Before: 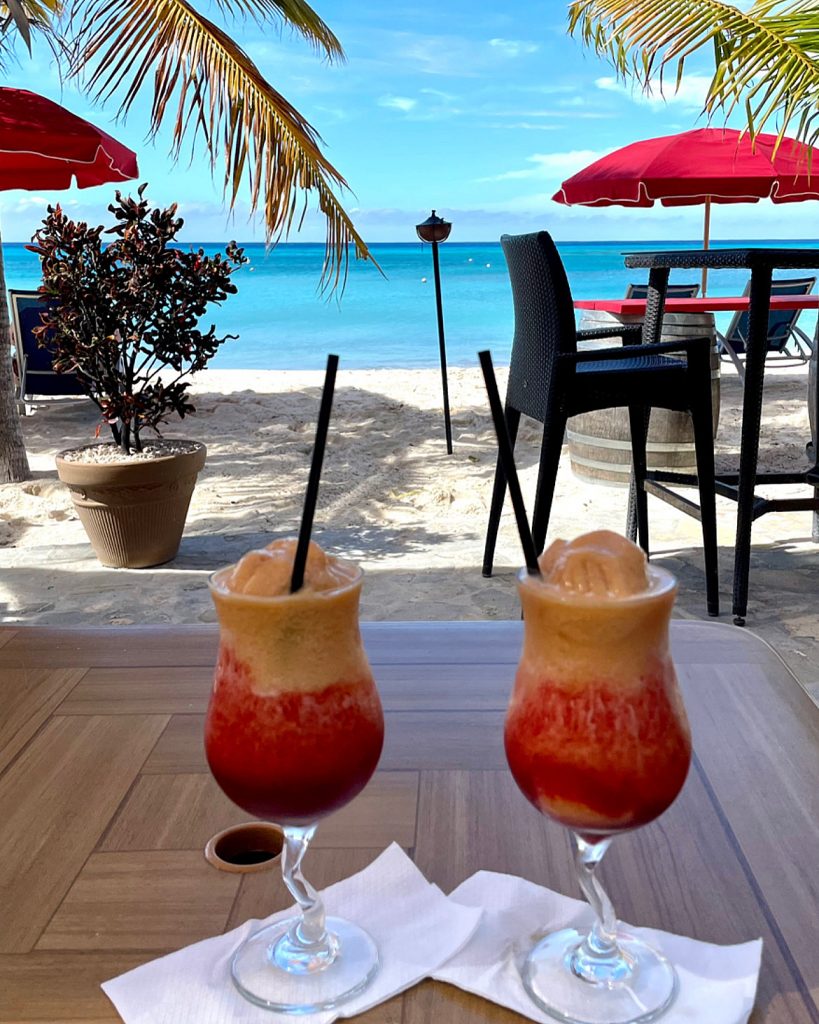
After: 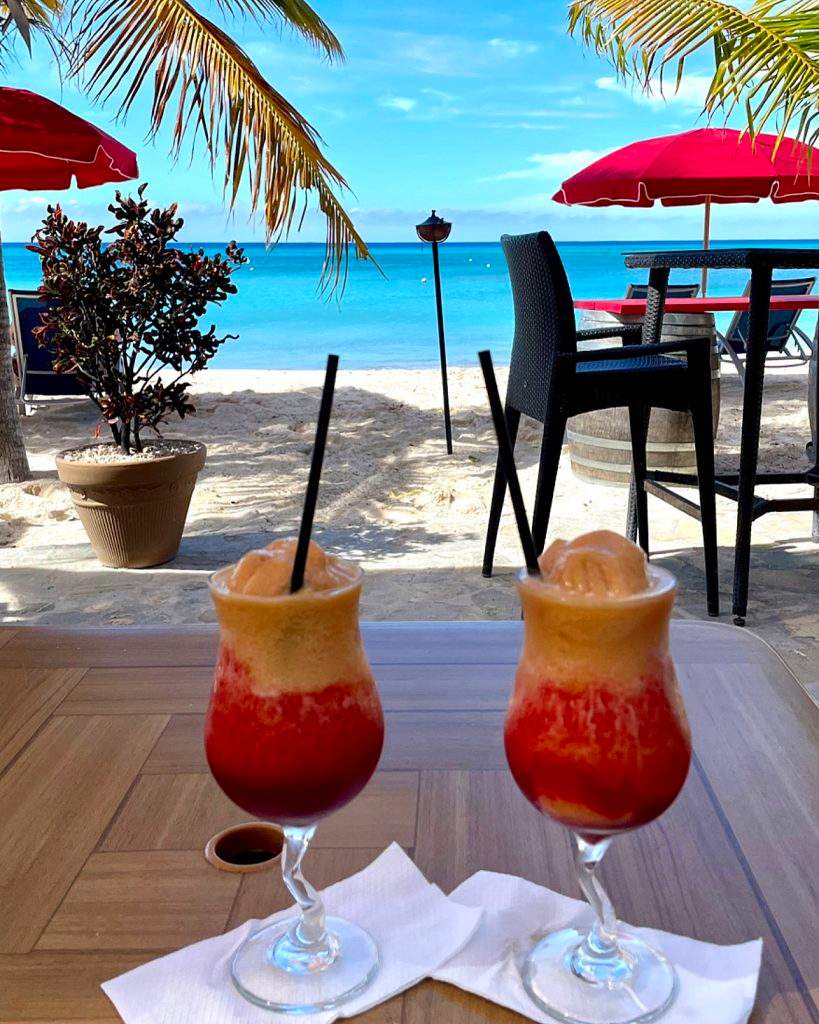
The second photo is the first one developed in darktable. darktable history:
contrast brightness saturation: saturation 0.175
